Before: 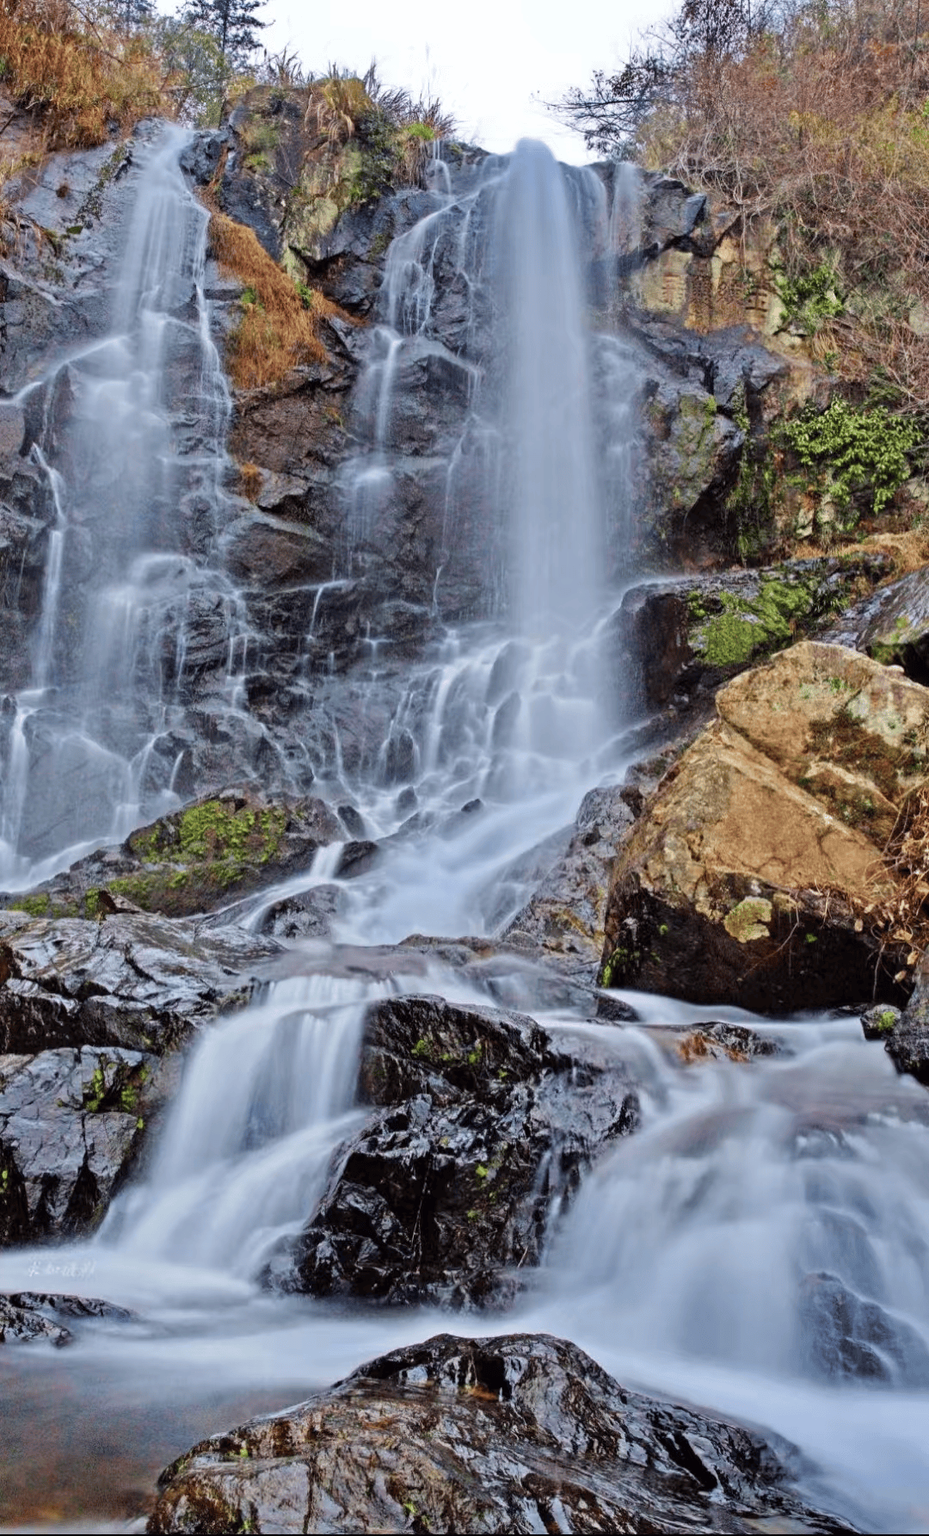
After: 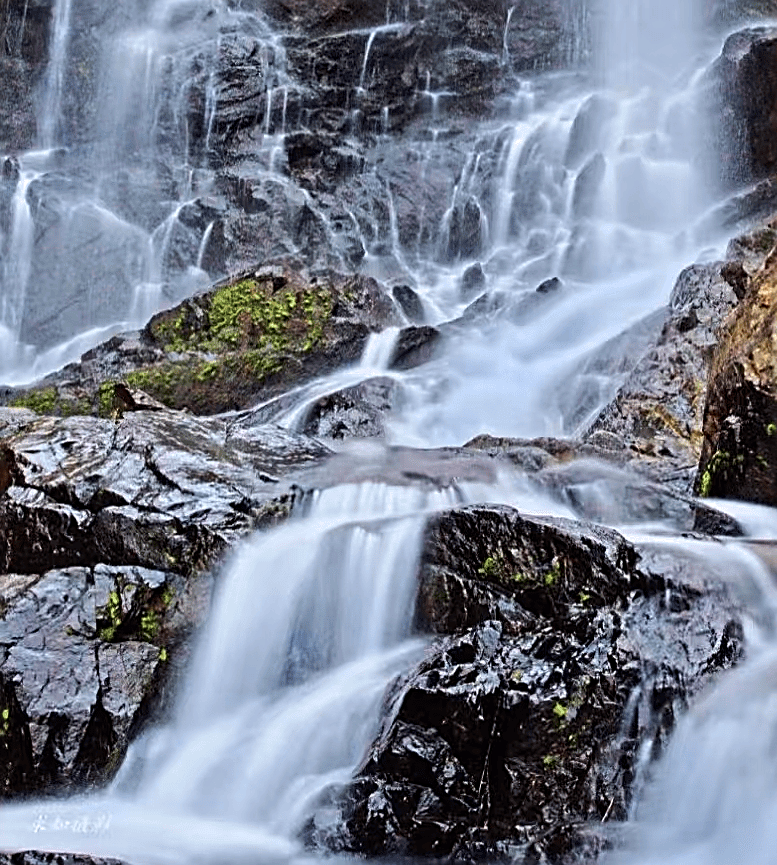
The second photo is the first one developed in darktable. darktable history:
sharpen: amount 0.75
white balance: emerald 1
tone equalizer: -8 EV -0.417 EV, -7 EV -0.389 EV, -6 EV -0.333 EV, -5 EV -0.222 EV, -3 EV 0.222 EV, -2 EV 0.333 EV, -1 EV 0.389 EV, +0 EV 0.417 EV, edges refinement/feathering 500, mask exposure compensation -1.57 EV, preserve details no
crop: top 36.498%, right 27.964%, bottom 14.995%
